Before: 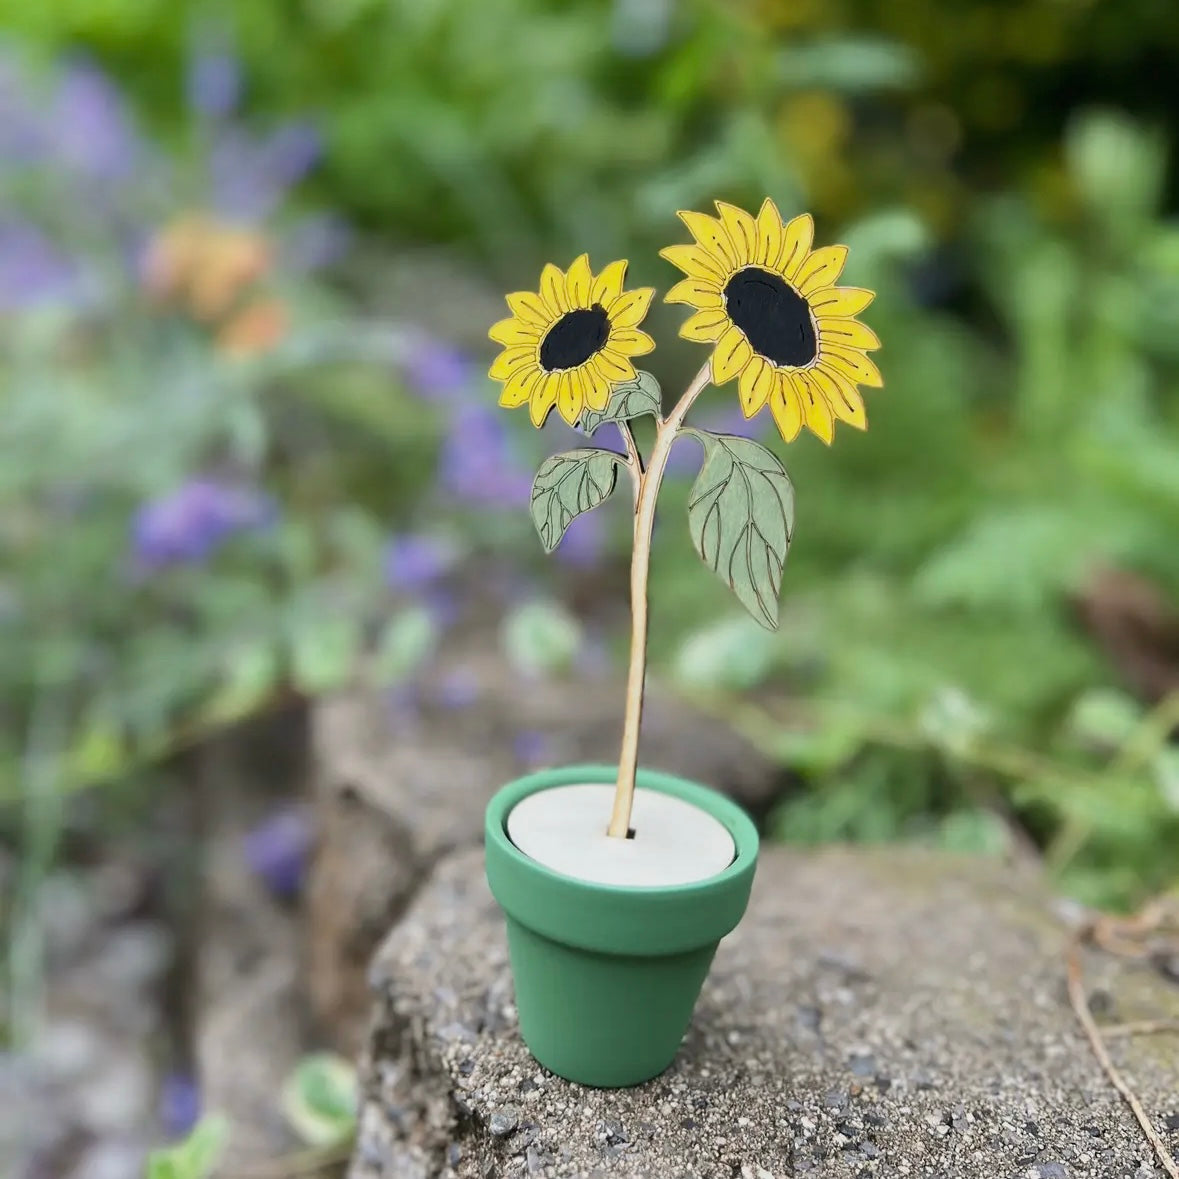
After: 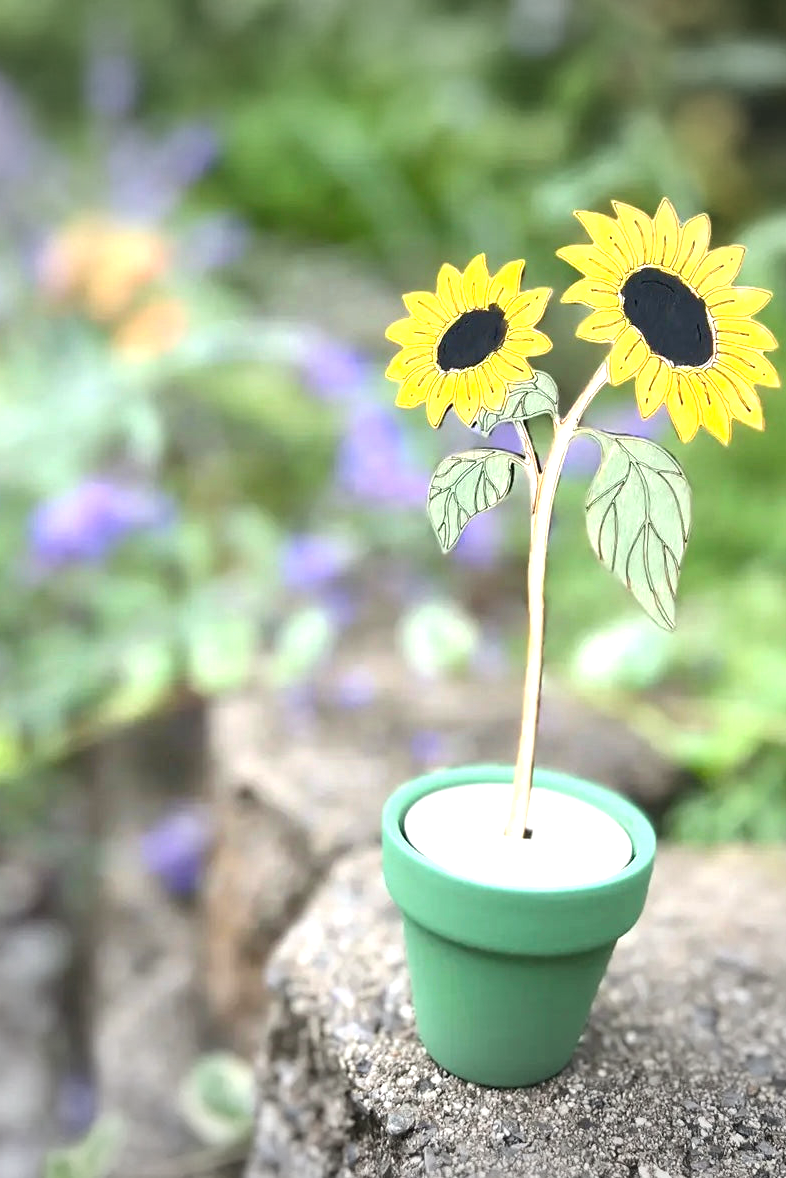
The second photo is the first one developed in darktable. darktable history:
crop and rotate: left 8.773%, right 24.543%
vignetting: fall-off start 90.32%, fall-off radius 39.08%, width/height ratio 1.219, shape 1.29
exposure: black level correction 0, exposure 1.099 EV, compensate highlight preservation false
